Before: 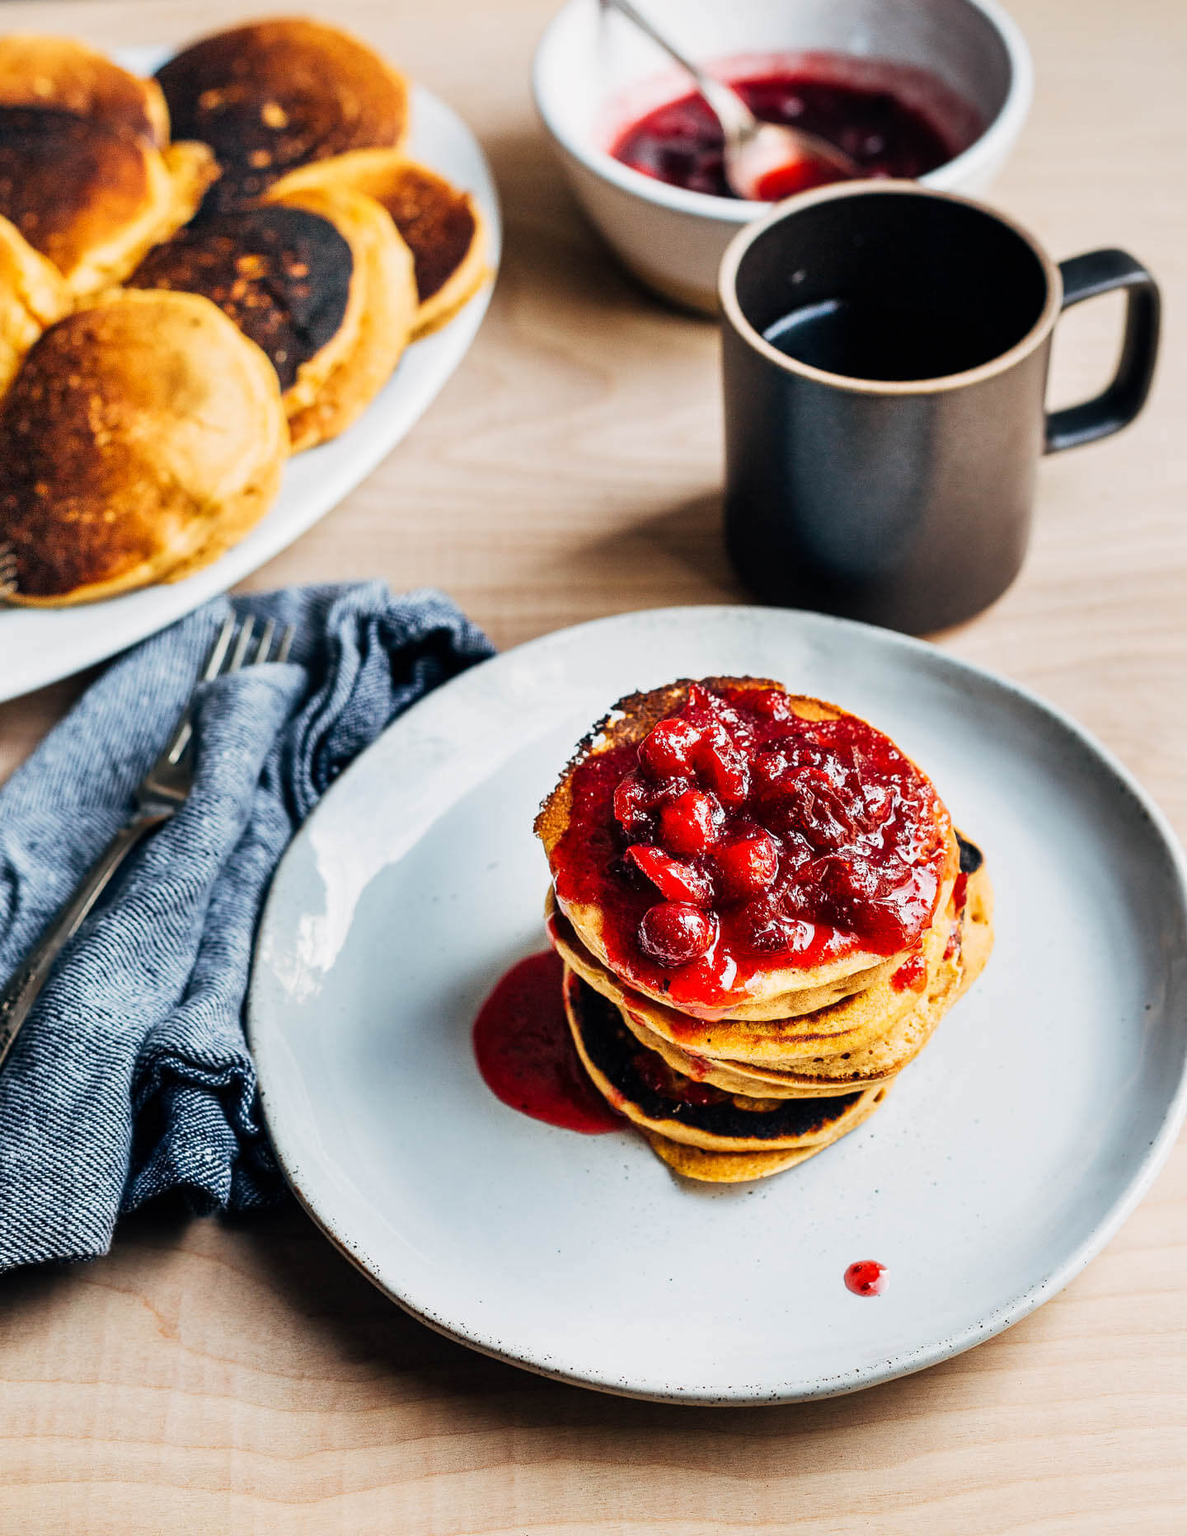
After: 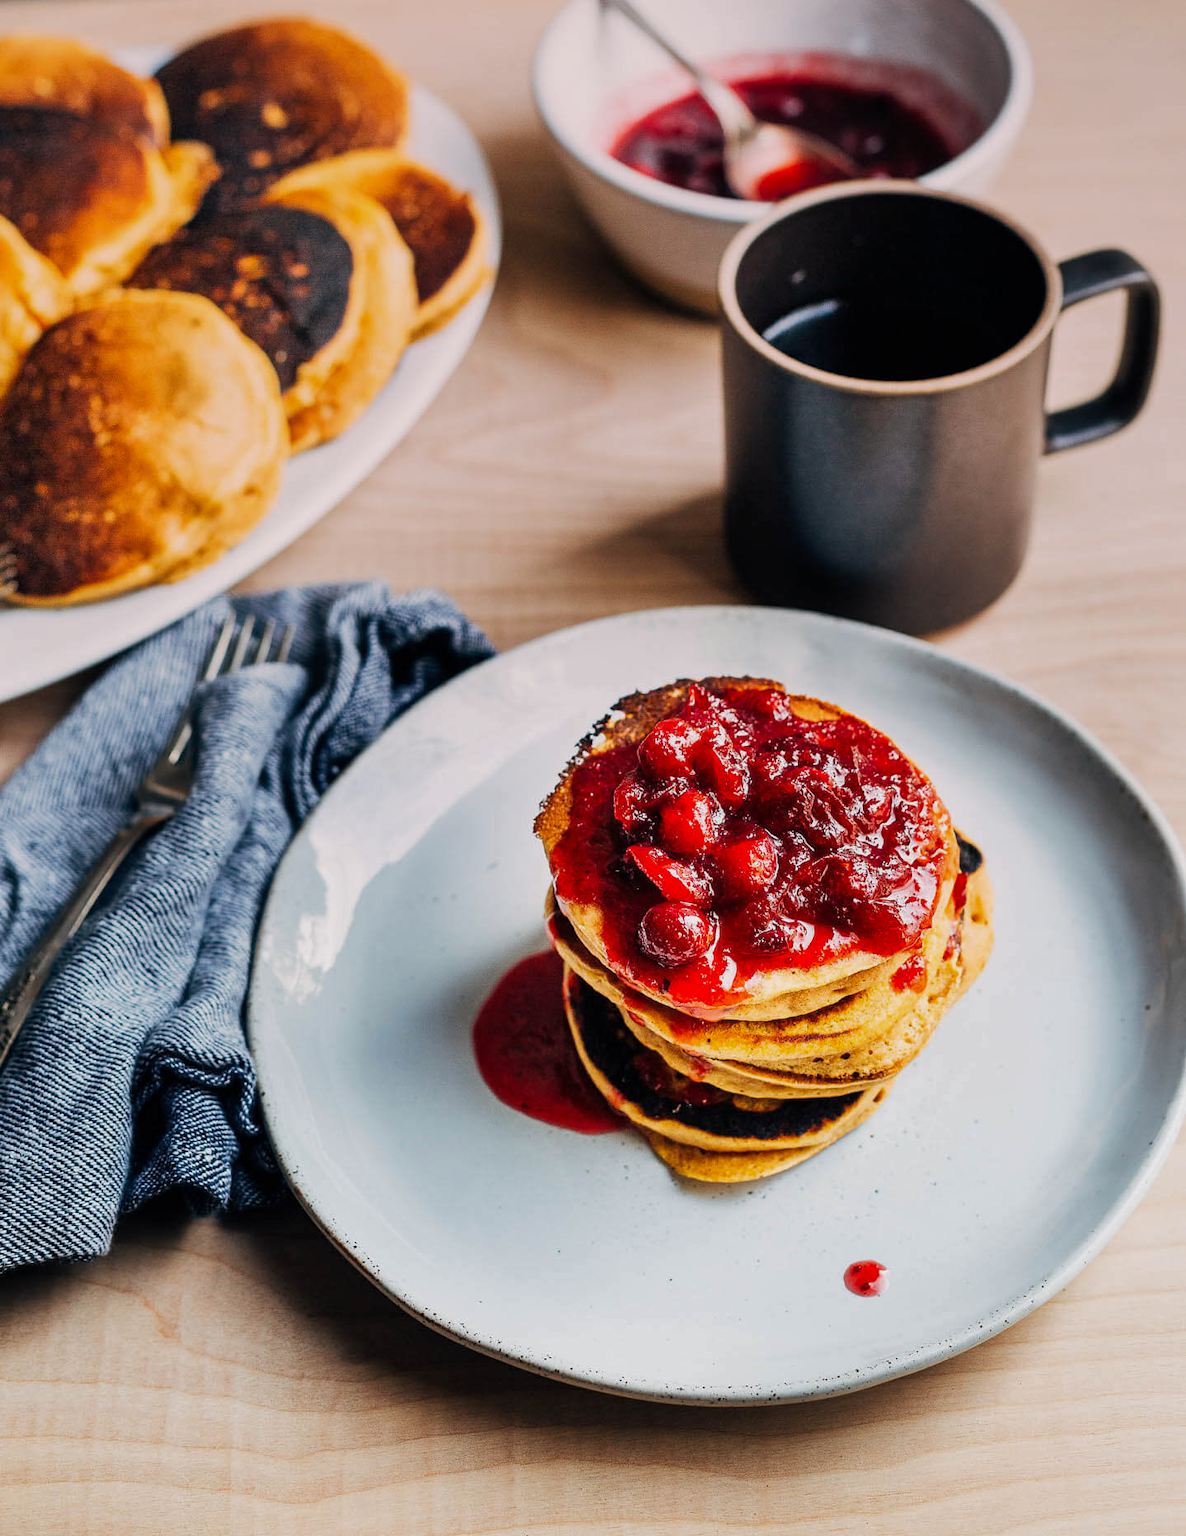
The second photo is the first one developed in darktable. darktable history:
shadows and highlights: shadows 25, white point adjustment -3, highlights -30
graduated density: density 0.38 EV, hardness 21%, rotation -6.11°, saturation 32%
